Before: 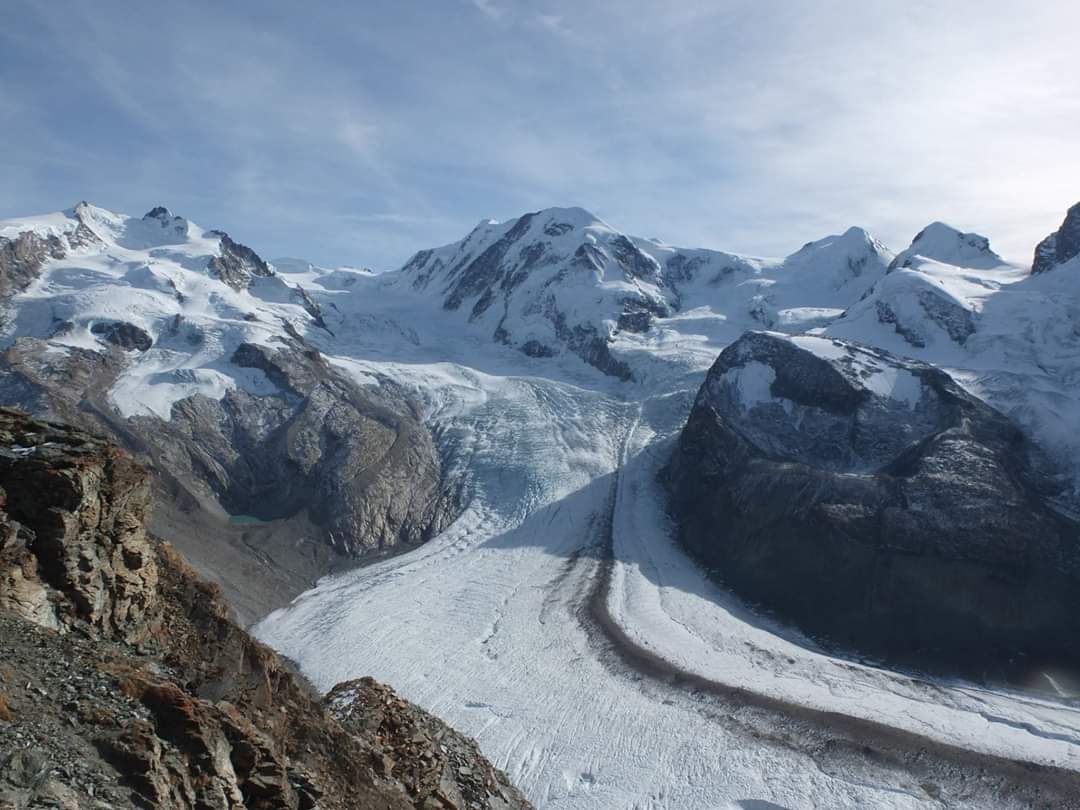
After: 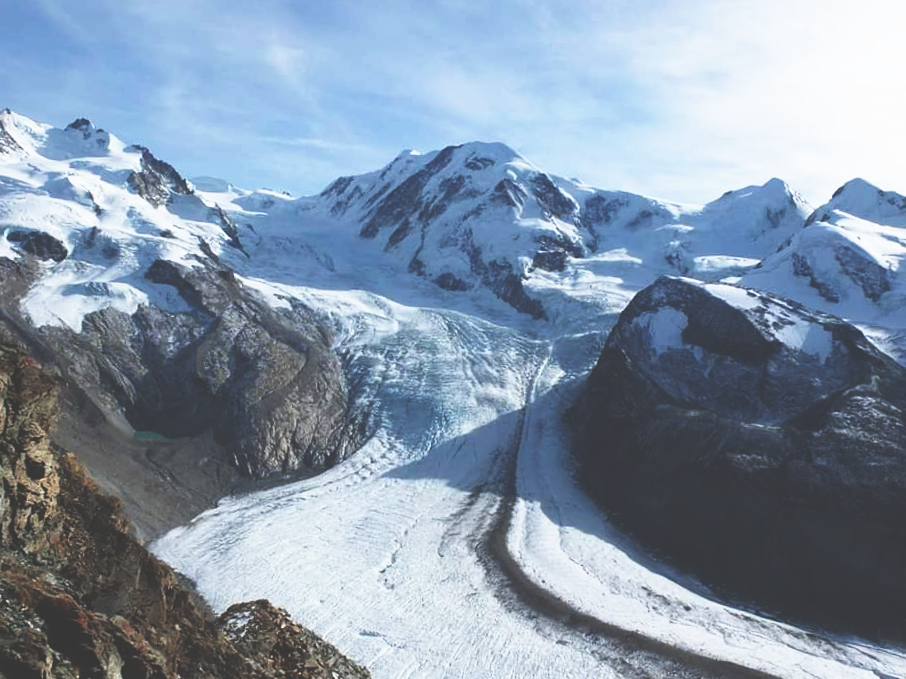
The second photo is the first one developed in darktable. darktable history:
base curve: curves: ch0 [(0, 0.036) (0.007, 0.037) (0.604, 0.887) (1, 1)], preserve colors none
crop and rotate: angle -3.27°, left 5.211%, top 5.211%, right 4.607%, bottom 4.607%
